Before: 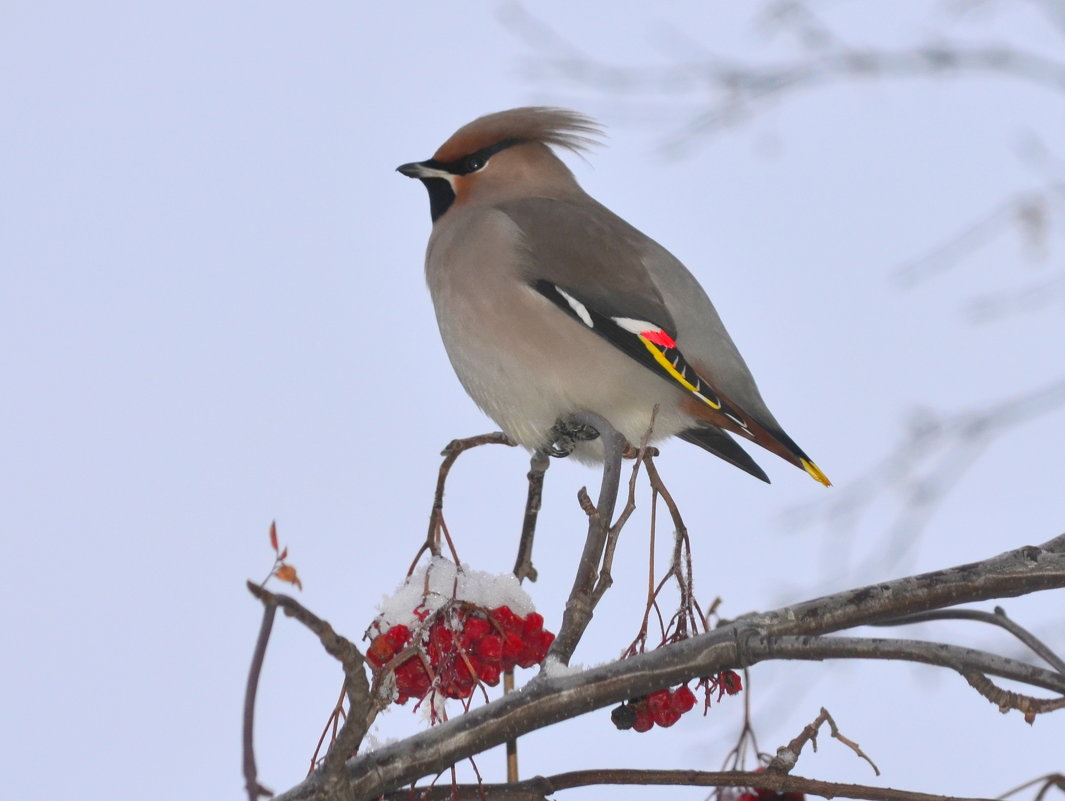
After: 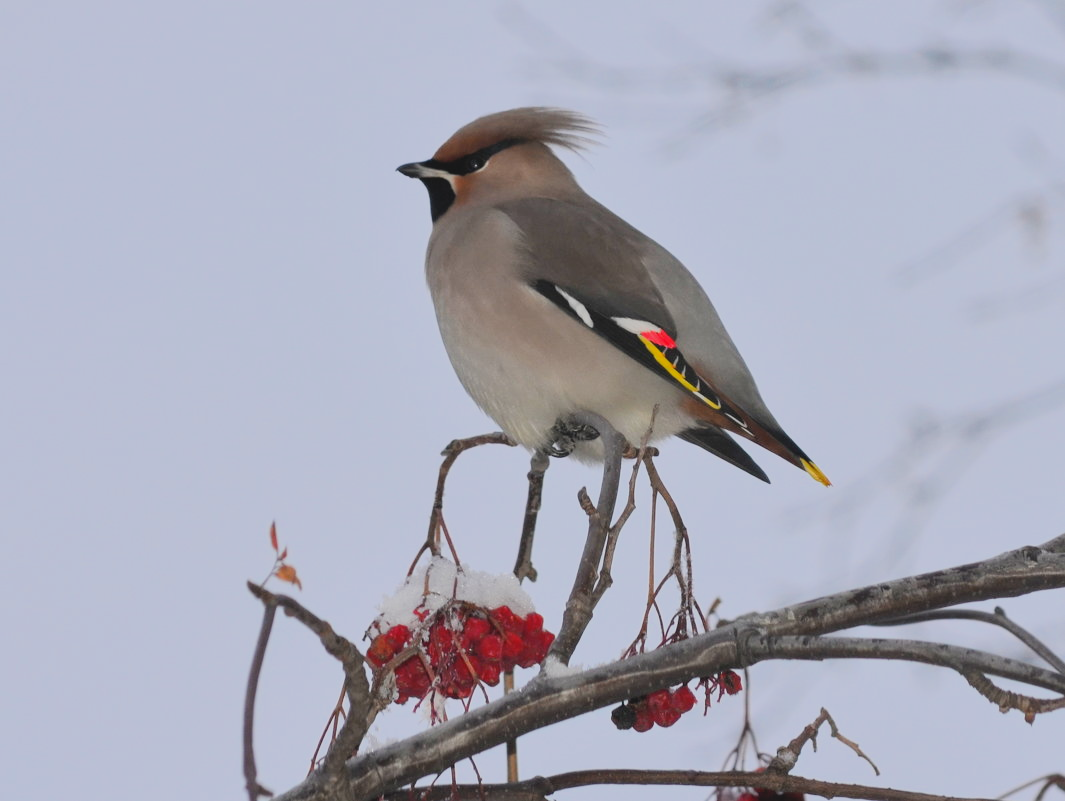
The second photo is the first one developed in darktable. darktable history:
filmic rgb: black relative exposure -16 EV, white relative exposure 5.26 EV, hardness 5.9, contrast 1.246
contrast brightness saturation: contrast -0.124
